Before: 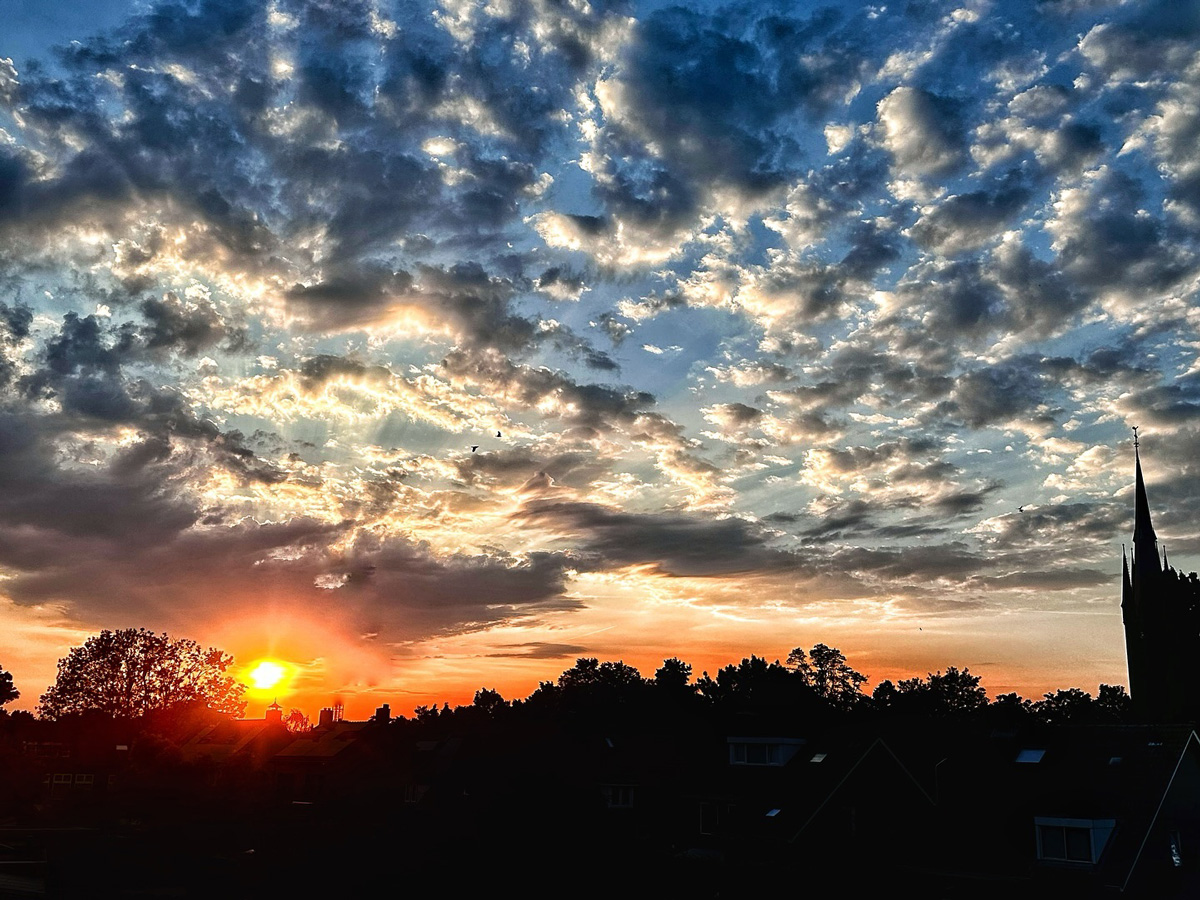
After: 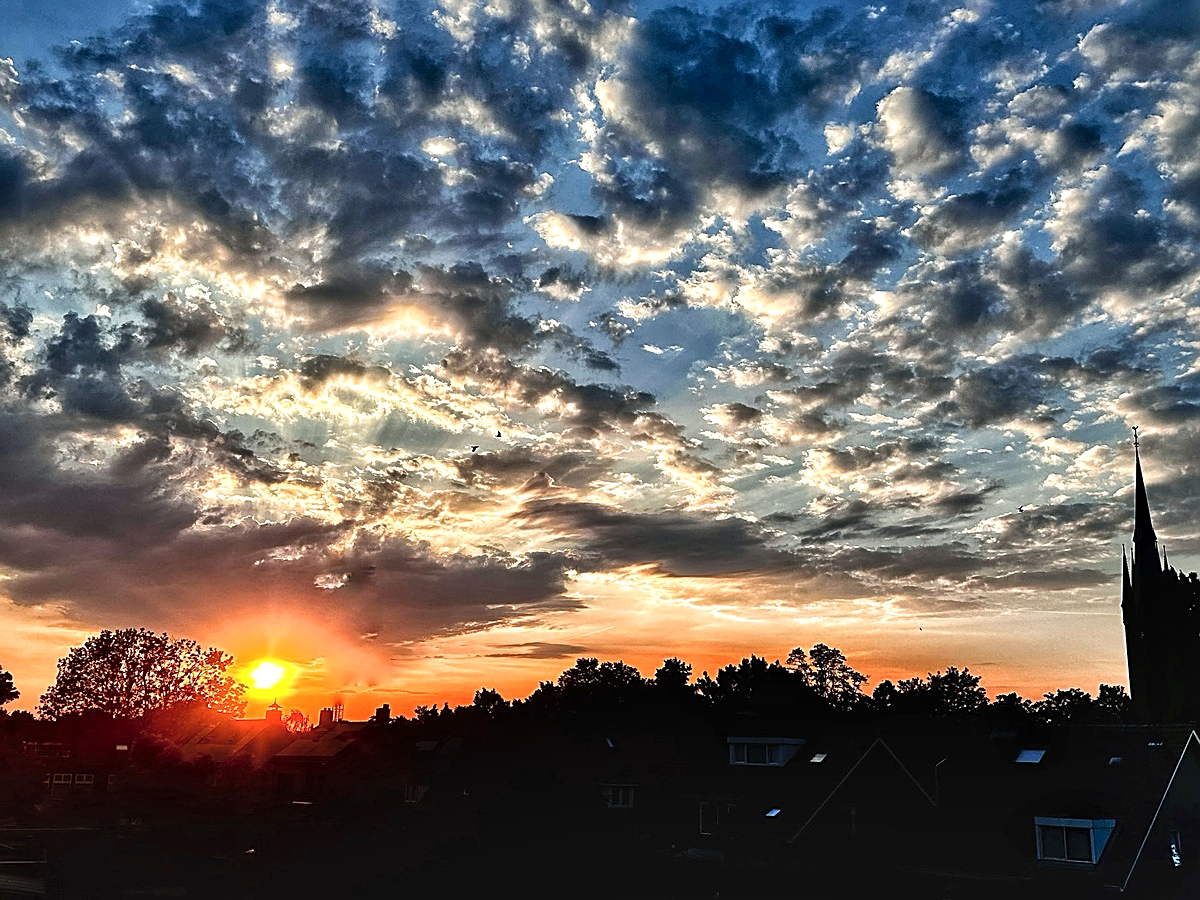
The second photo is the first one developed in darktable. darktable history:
sharpen: on, module defaults
local contrast: mode bilateral grid, contrast 20, coarseness 100, detail 150%, midtone range 0.2
shadows and highlights: shadows 59.46, highlights -60.41, soften with gaussian
